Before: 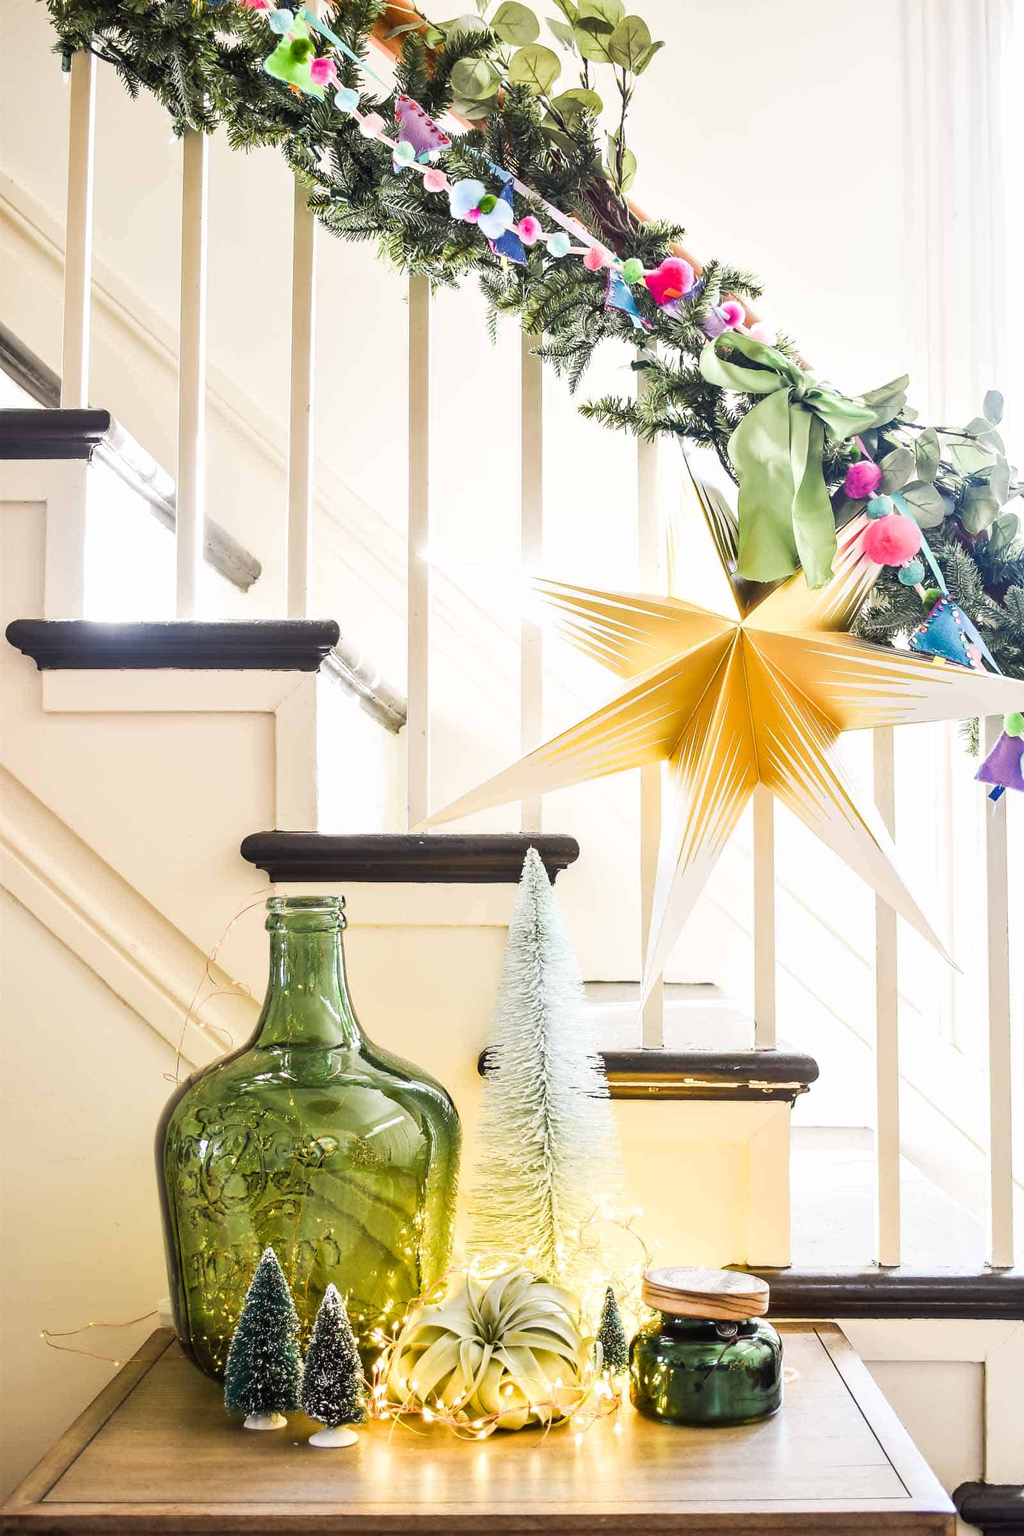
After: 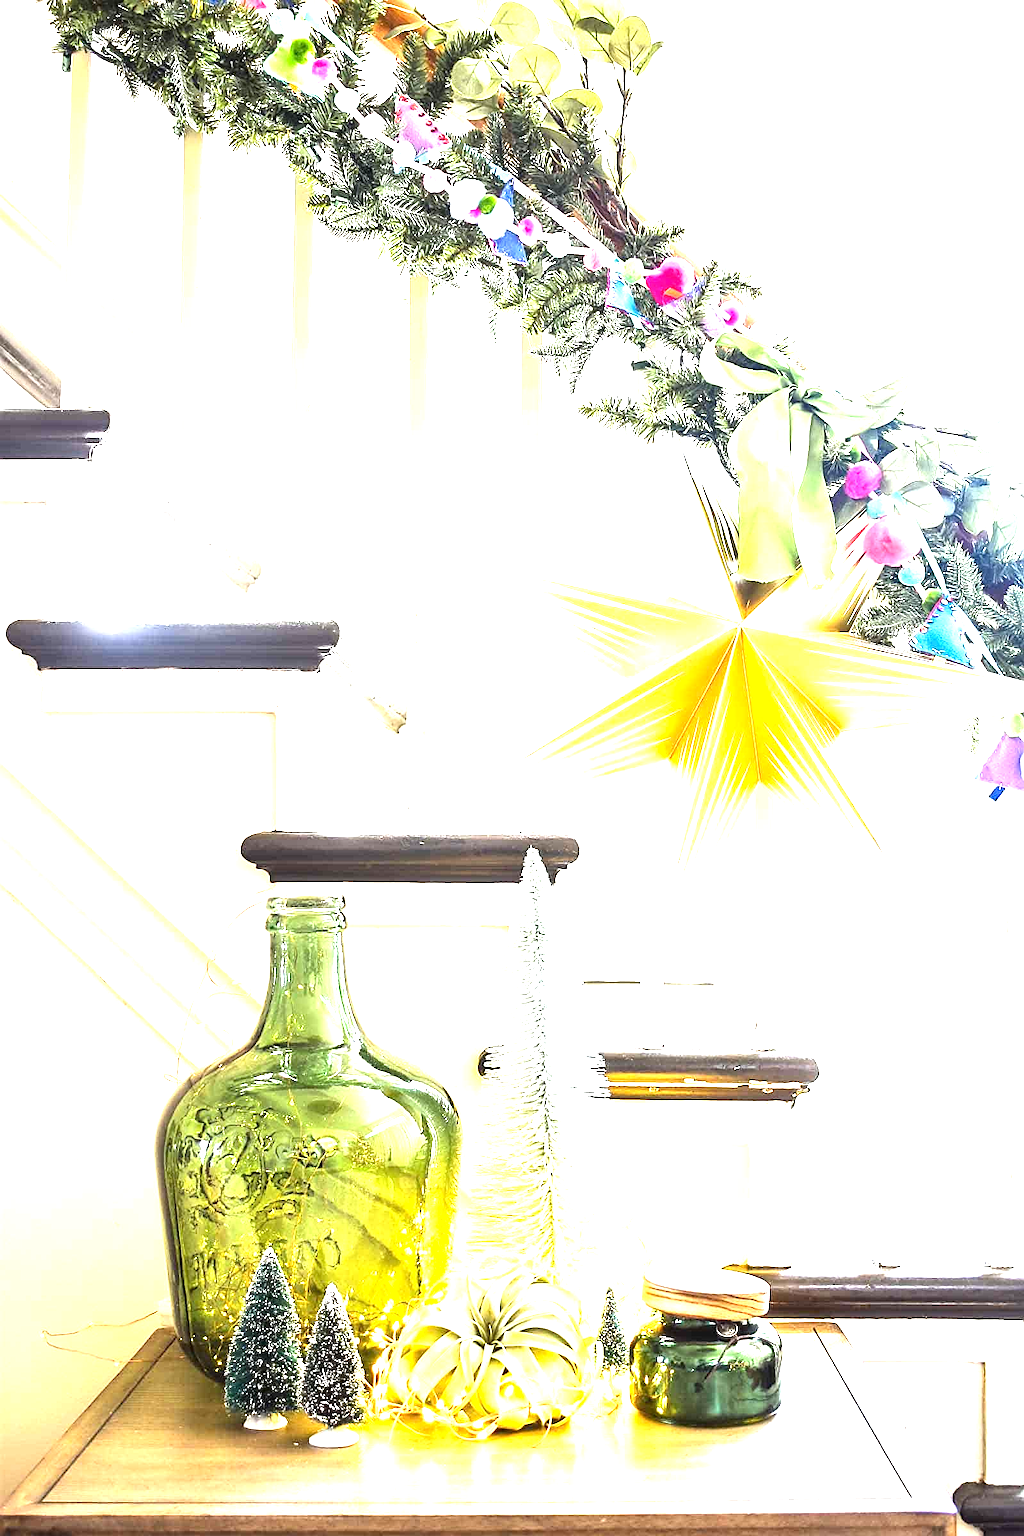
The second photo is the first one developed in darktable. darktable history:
exposure: black level correction 0, exposure 1.675 EV, compensate exposure bias true, compensate highlight preservation false
contrast brightness saturation: contrast 0.1, brightness 0.02, saturation 0.02
white balance: red 0.986, blue 1.01
sharpen: on, module defaults
